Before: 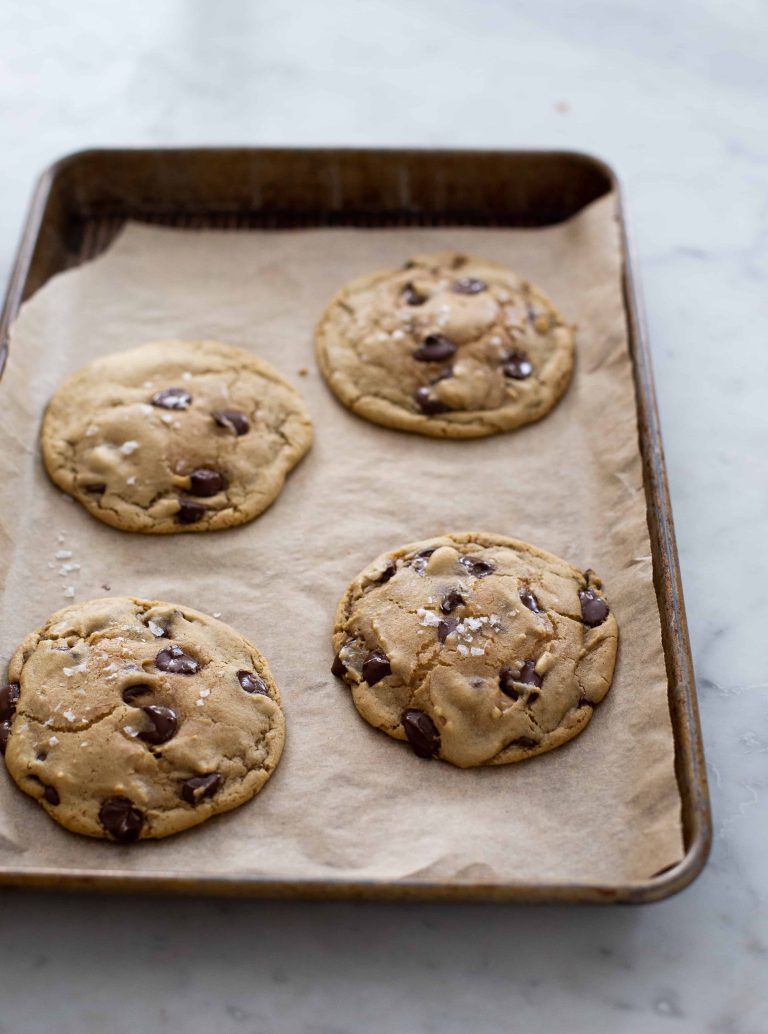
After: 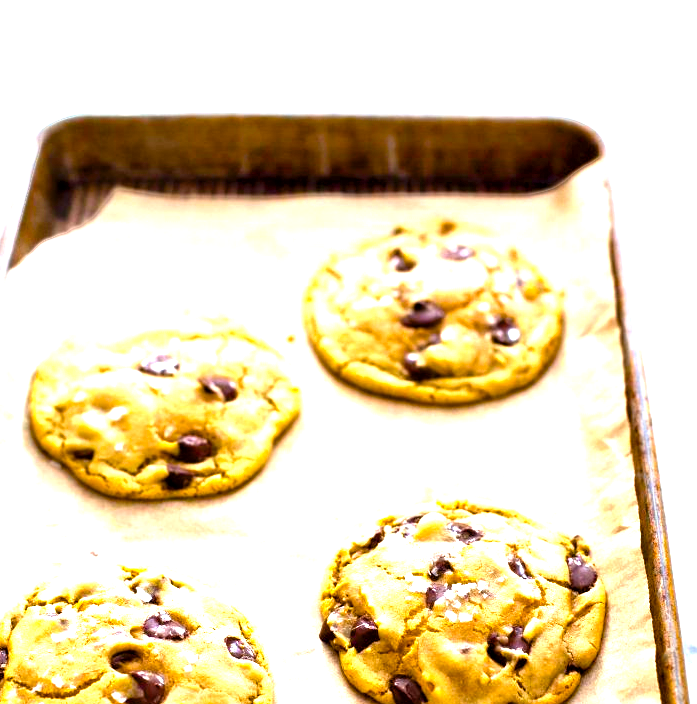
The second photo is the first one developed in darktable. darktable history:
exposure: exposure 1.991 EV, compensate highlight preservation false
crop: left 1.605%, top 3.379%, right 7.566%, bottom 28.475%
color balance rgb: power › luminance -3.924%, power › hue 142.63°, perceptual saturation grading › global saturation 50.581%, global vibrance 24.247%
contrast equalizer: octaves 7, y [[0.514, 0.573, 0.581, 0.508, 0.5, 0.5], [0.5 ×6], [0.5 ×6], [0 ×6], [0 ×6]]
